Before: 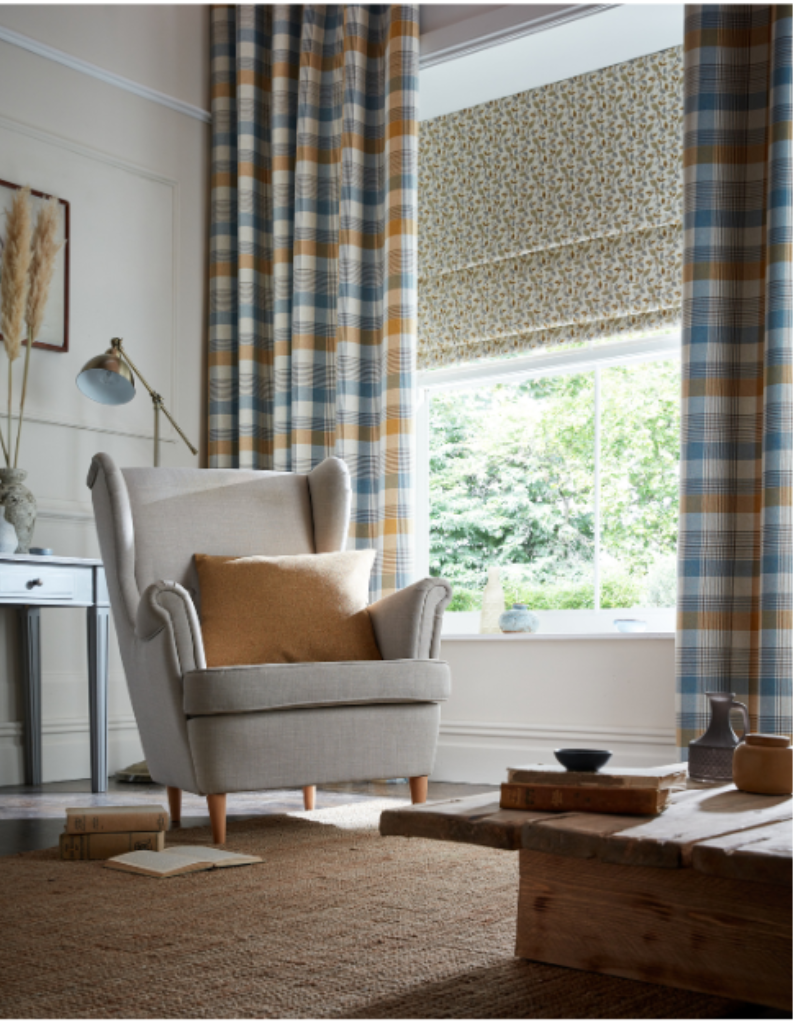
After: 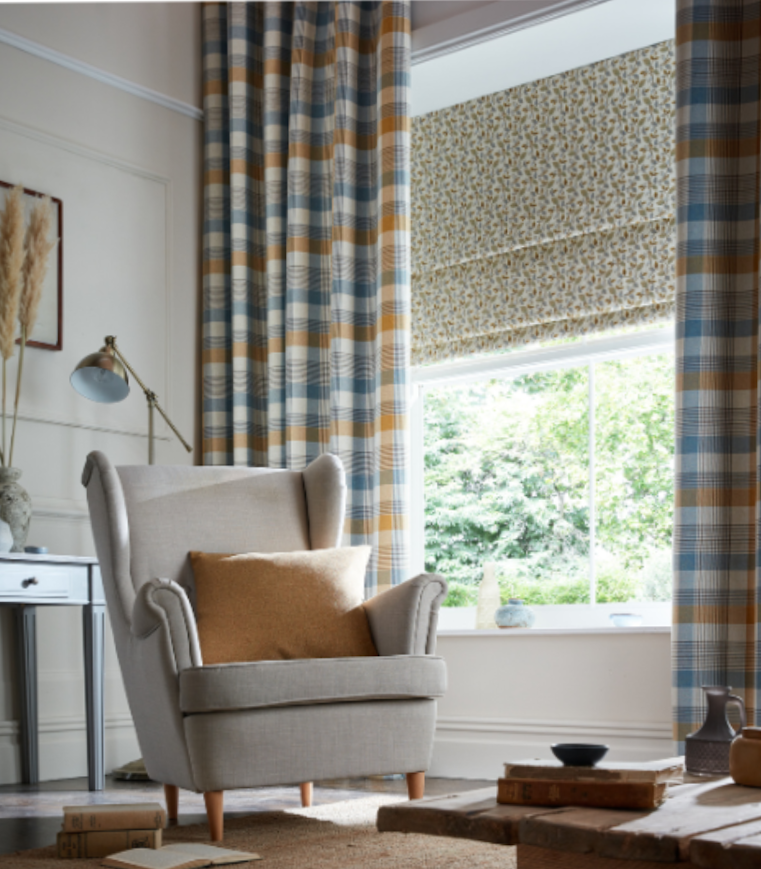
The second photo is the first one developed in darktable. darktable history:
crop and rotate: angle 0.416°, left 0.276%, right 2.82%, bottom 14.325%
shadows and highlights: shadows 30.89, highlights 1.81, shadows color adjustment 99.14%, highlights color adjustment 0.73%, soften with gaussian
